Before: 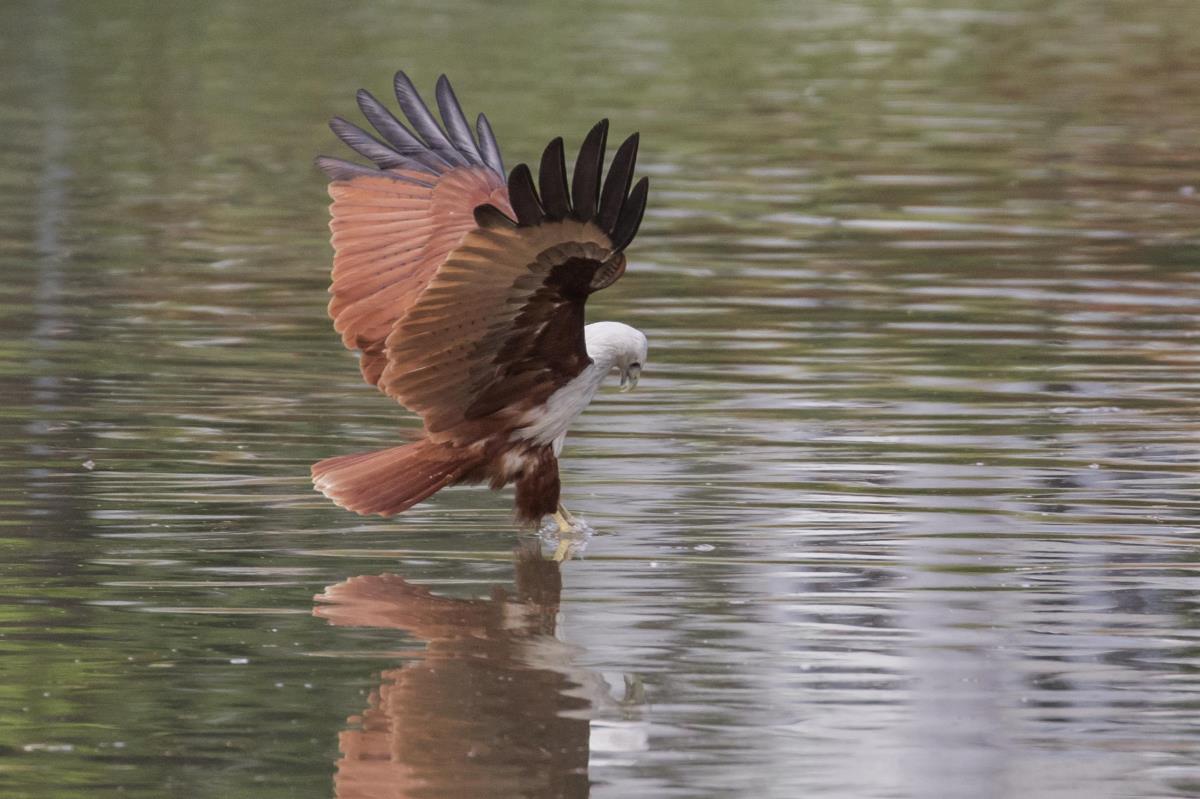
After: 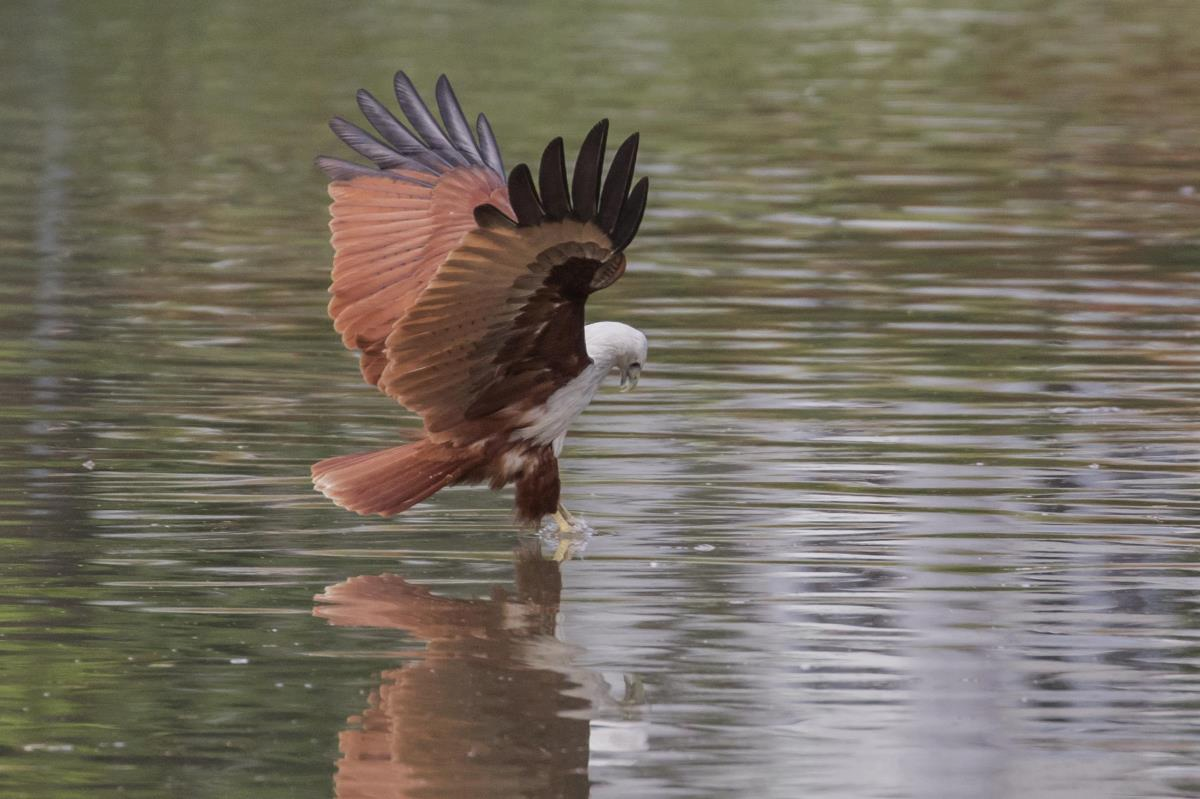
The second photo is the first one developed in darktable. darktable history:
tone equalizer: on, module defaults
color balance rgb: perceptual saturation grading › global saturation -1%
shadows and highlights: shadows 25, white point adjustment -3, highlights -30
